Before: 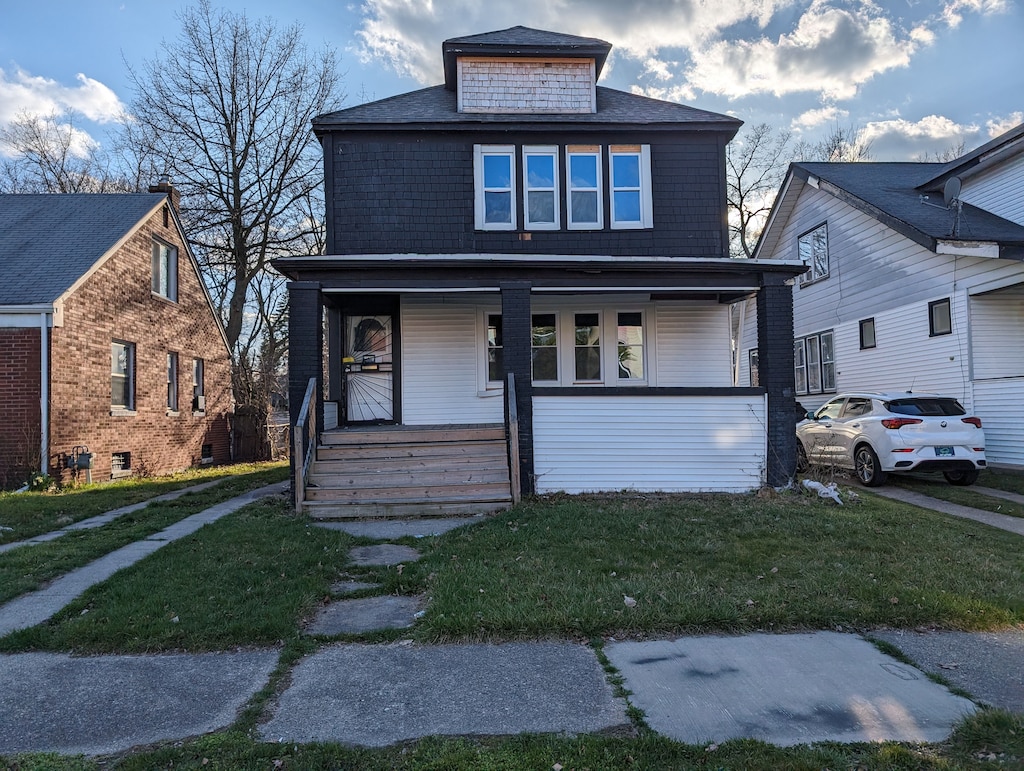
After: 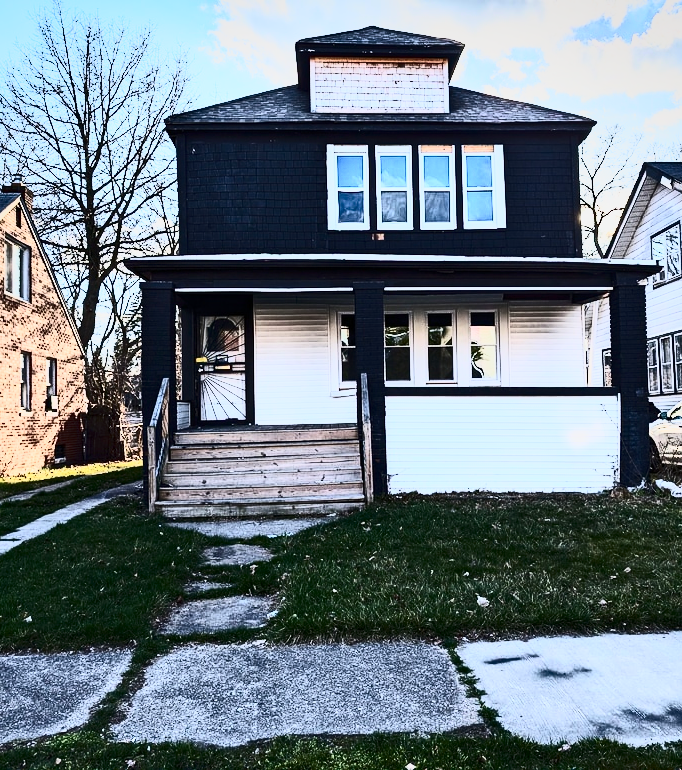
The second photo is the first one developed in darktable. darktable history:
crop and rotate: left 14.384%, right 18.937%
contrast brightness saturation: contrast 0.946, brightness 0.204
base curve: curves: ch0 [(0, 0) (0.557, 0.834) (1, 1)], preserve colors none
shadows and highlights: white point adjustment -3.83, highlights -63.73, soften with gaussian
